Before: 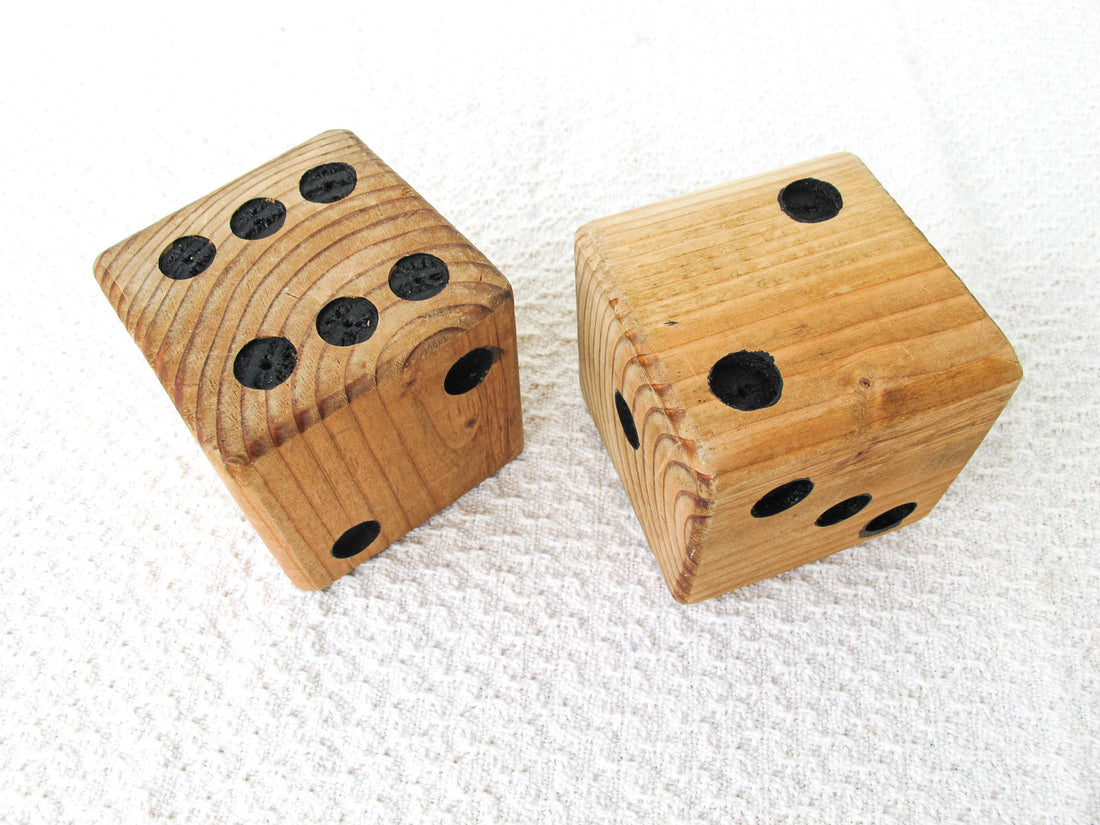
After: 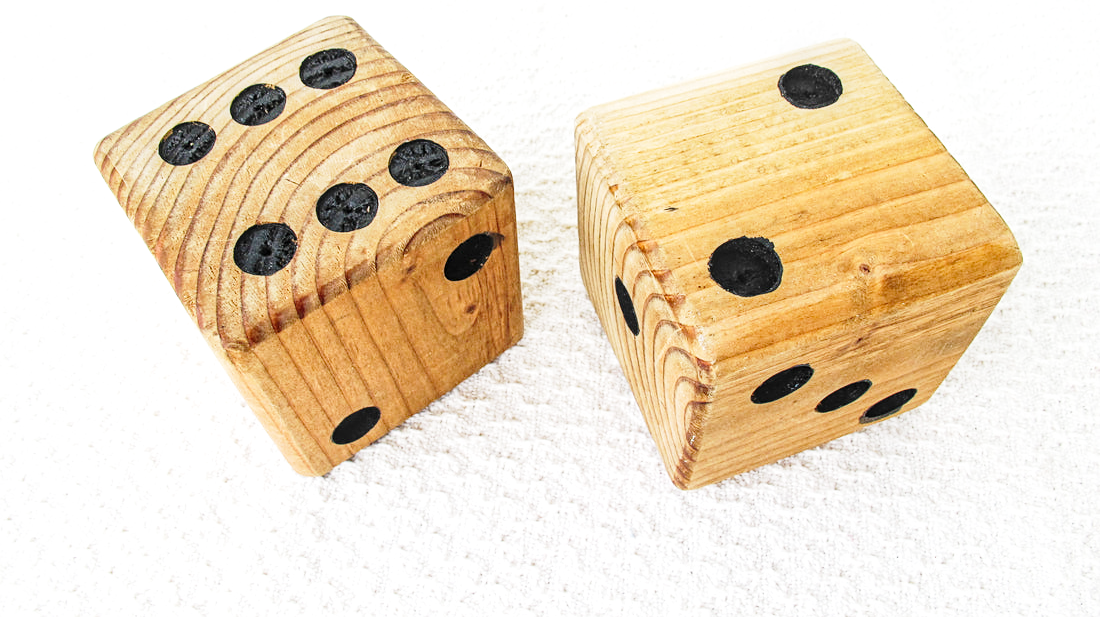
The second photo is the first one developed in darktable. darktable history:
sharpen: amount 0.214
base curve: curves: ch0 [(0, 0) (0.028, 0.03) (0.121, 0.232) (0.46, 0.748) (0.859, 0.968) (1, 1)], preserve colors none
crop: top 13.902%, bottom 11.211%
local contrast: on, module defaults
